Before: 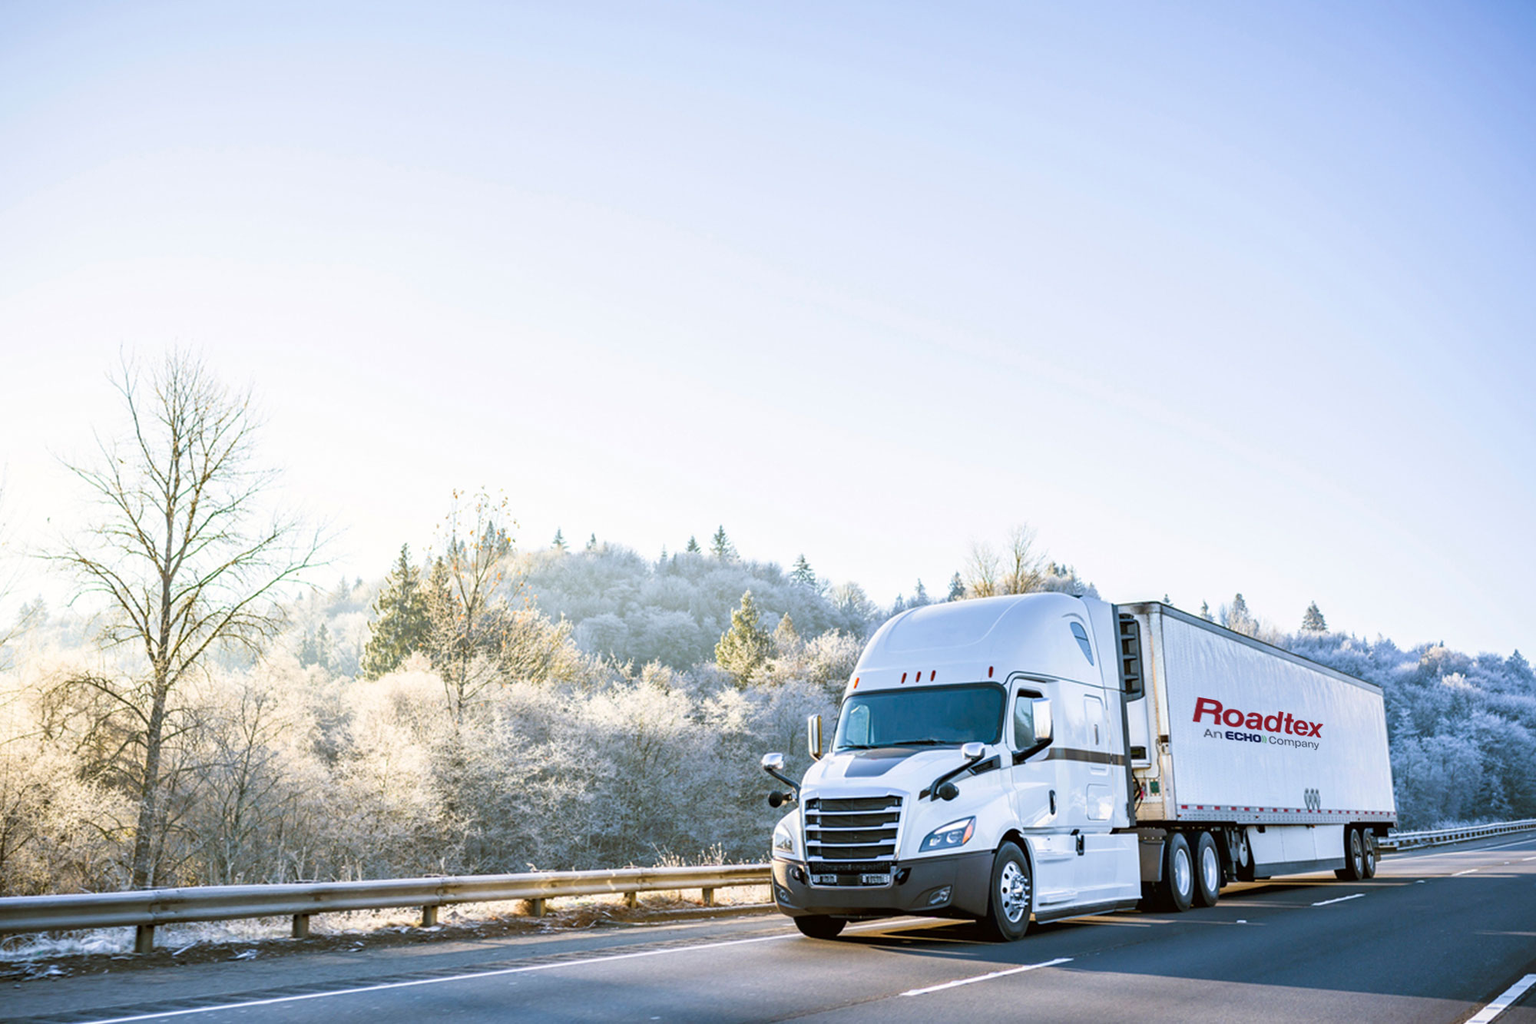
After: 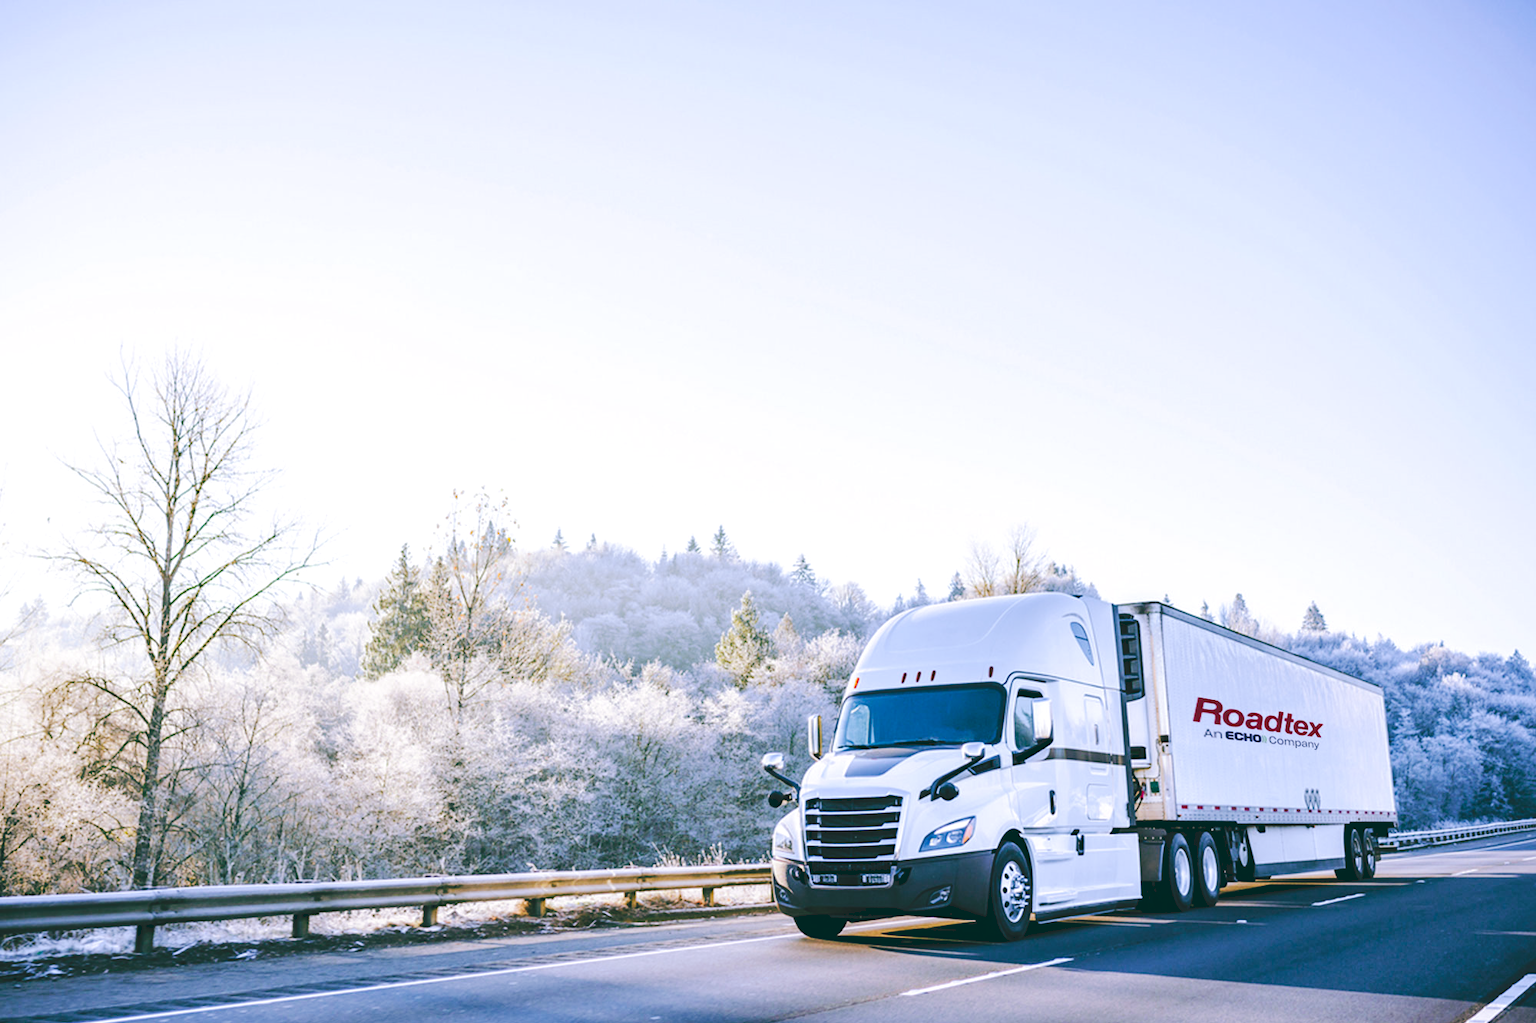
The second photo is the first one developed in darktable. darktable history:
tone curve: curves: ch0 [(0, 0) (0.003, 0.108) (0.011, 0.112) (0.025, 0.117) (0.044, 0.126) (0.069, 0.133) (0.1, 0.146) (0.136, 0.158) (0.177, 0.178) (0.224, 0.212) (0.277, 0.256) (0.335, 0.331) (0.399, 0.423) (0.468, 0.538) (0.543, 0.641) (0.623, 0.721) (0.709, 0.792) (0.801, 0.845) (0.898, 0.917) (1, 1)], preserve colors none
color look up table: target L [93.55, 92.63, 89.64, 83.6, 66.92, 62.38, 60.12, 50.05, 46.25, 33.42, 15.79, 6.427, 200.7, 102.53, 87.45, 87.32, 64.74, 57.58, 55.92, 47.77, 44.66, 52.06, 26.7, 11.62, 89.26, 76.25, 69.61, 71.39, 62.65, 62.23, 66.89, 57.09, 47.11, 46.39, 44.77, 37.65, 38.4, 38.22, 32.43, 27.88, 6.797, 12.2, 85.98, 65.04, 53.16, 49.12, 43.89, 29.83, 18.55], target a [-20.32, -22.05, -33.95, -8.434, -50.51, -57.25, -22.72, -25.27, -4.428, -29.34, -48.46, -19.99, 0, 0, 10.21, 5.272, 37.55, 58.68, 28.02, 63.11, 52.34, 32.35, 41.53, -3.647, 13.14, 21.46, 8.369, 42.64, 68.87, 35.8, 68.84, 0.27, 8.723, 22.79, 28.86, 48.04, 26.45, 54.34, -3.492, 41.72, -8.627, 5.012, -22.82, -25.96, -11.54, -23.85, -11.65, 0.169, -29.5], target b [79.4, 15.94, -9.21, -8.328, 24.69, 51.57, 26.07, 40.55, 20.26, 26.45, 13.37, -0.909, -0.001, -0.002, -2.077, 42.36, 4.032, 28.15, 24.26, 32.86, 0.66, 50.2, 7.615, 5.371, -18.85, -37.18, -25.73, -44.68, -38.96, -38.28, -52.12, -7.926, -63.45, -5.82, -63.57, -3.668, -87.69, -67.23, -5.649, -25.84, -28.14, -37.92, -19.77, -28.52, -51.45, -4.501, -20.82, -28.26, -11.27], num patches 49
